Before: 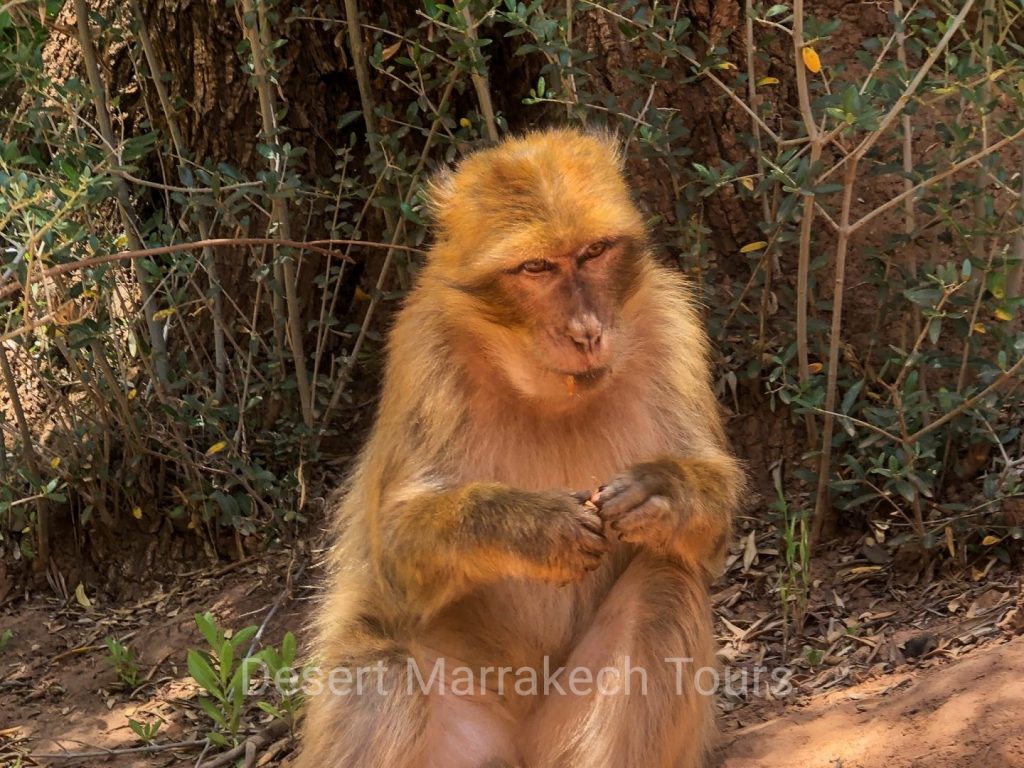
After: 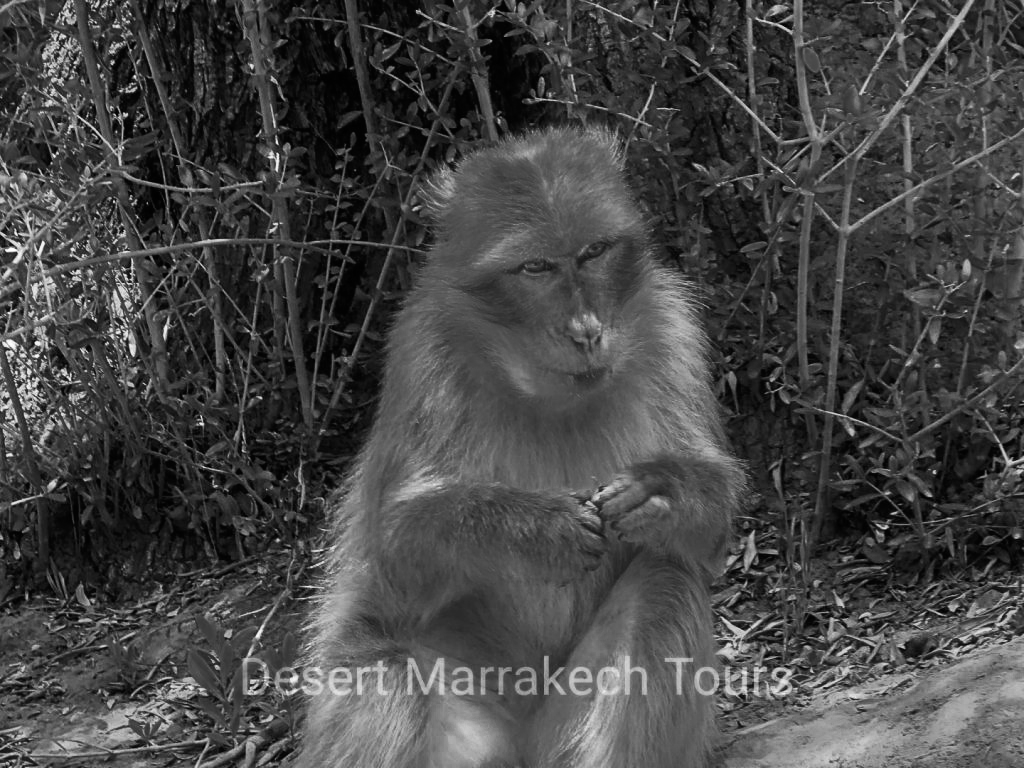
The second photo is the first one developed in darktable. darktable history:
contrast brightness saturation: saturation -0.05
color zones: curves: ch0 [(0.287, 0.048) (0.493, 0.484) (0.737, 0.816)]; ch1 [(0, 0) (0.143, 0) (0.286, 0) (0.429, 0) (0.571, 0) (0.714, 0) (0.857, 0)]
base curve: curves: ch0 [(0, 0) (0.007, 0.004) (0.027, 0.03) (0.046, 0.07) (0.207, 0.54) (0.442, 0.872) (0.673, 0.972) (1, 1)], preserve colors none
